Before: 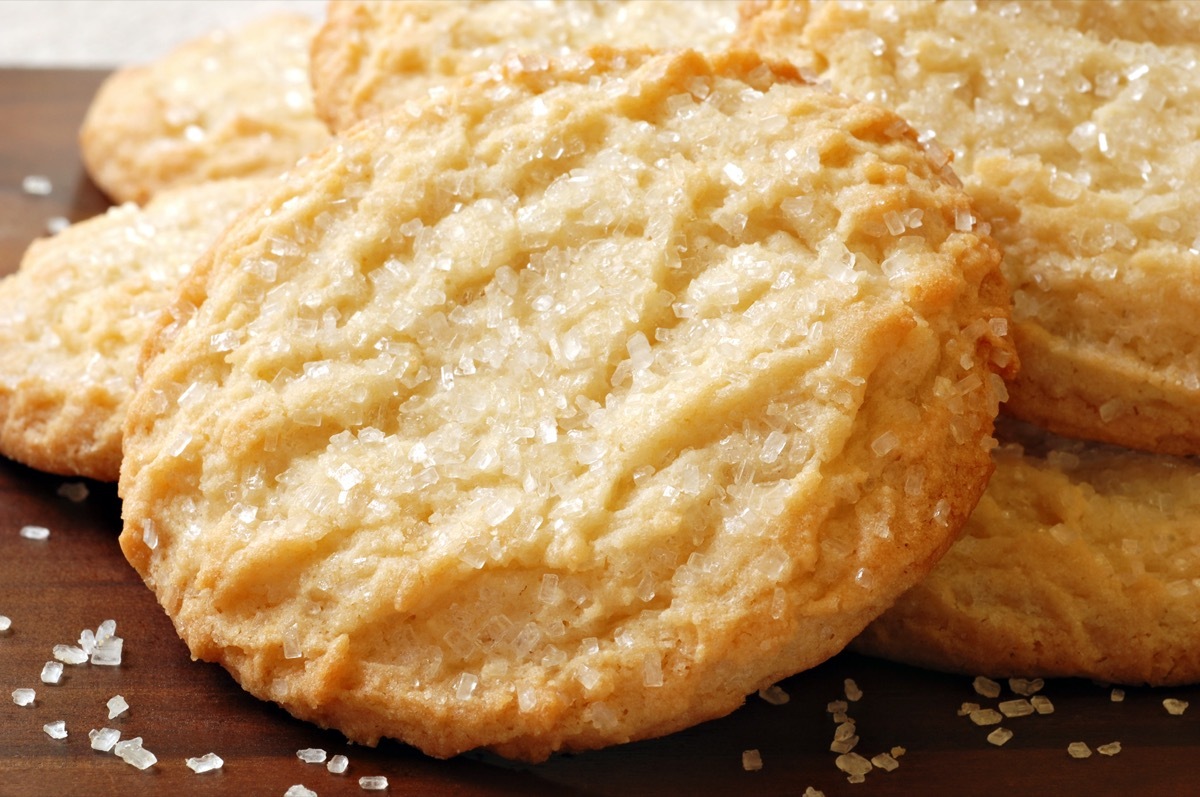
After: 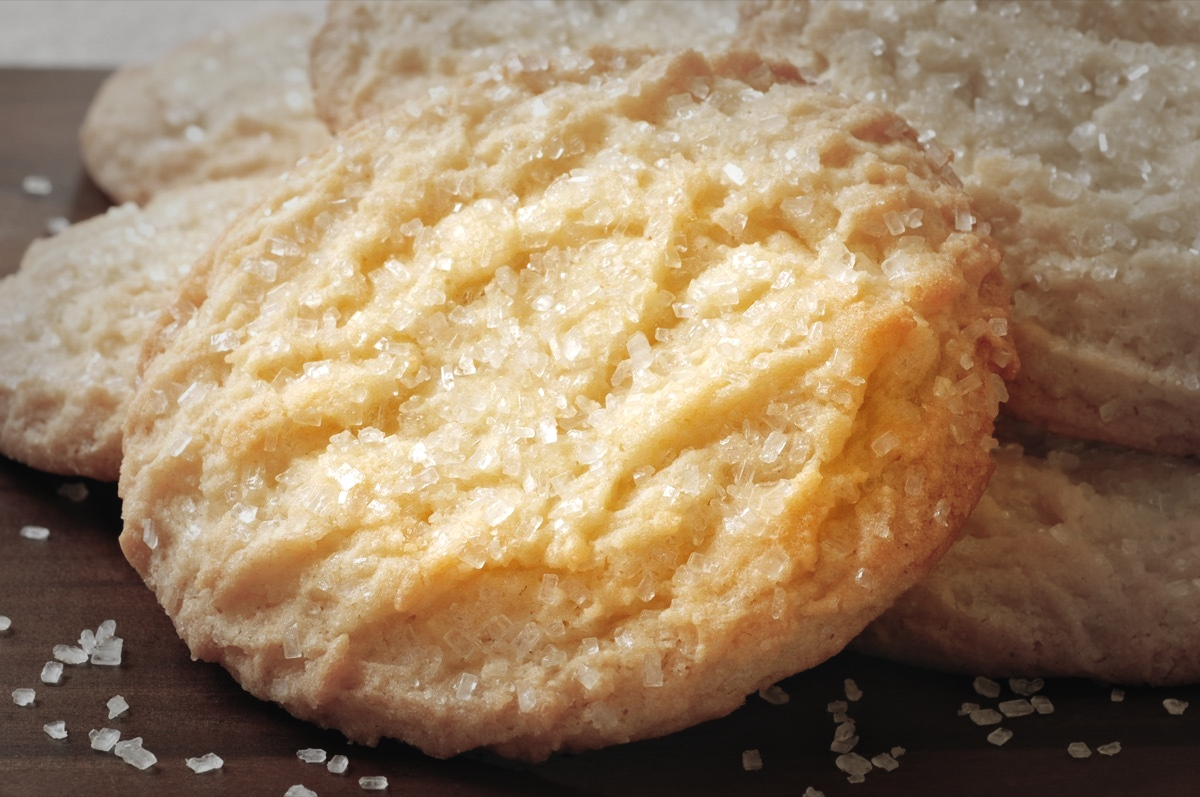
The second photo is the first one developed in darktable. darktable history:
exposure: black level correction -0.005, exposure 0.054 EV, compensate highlight preservation false
vignetting: fall-off start 48.41%, automatic ratio true, width/height ratio 1.29, unbound false
